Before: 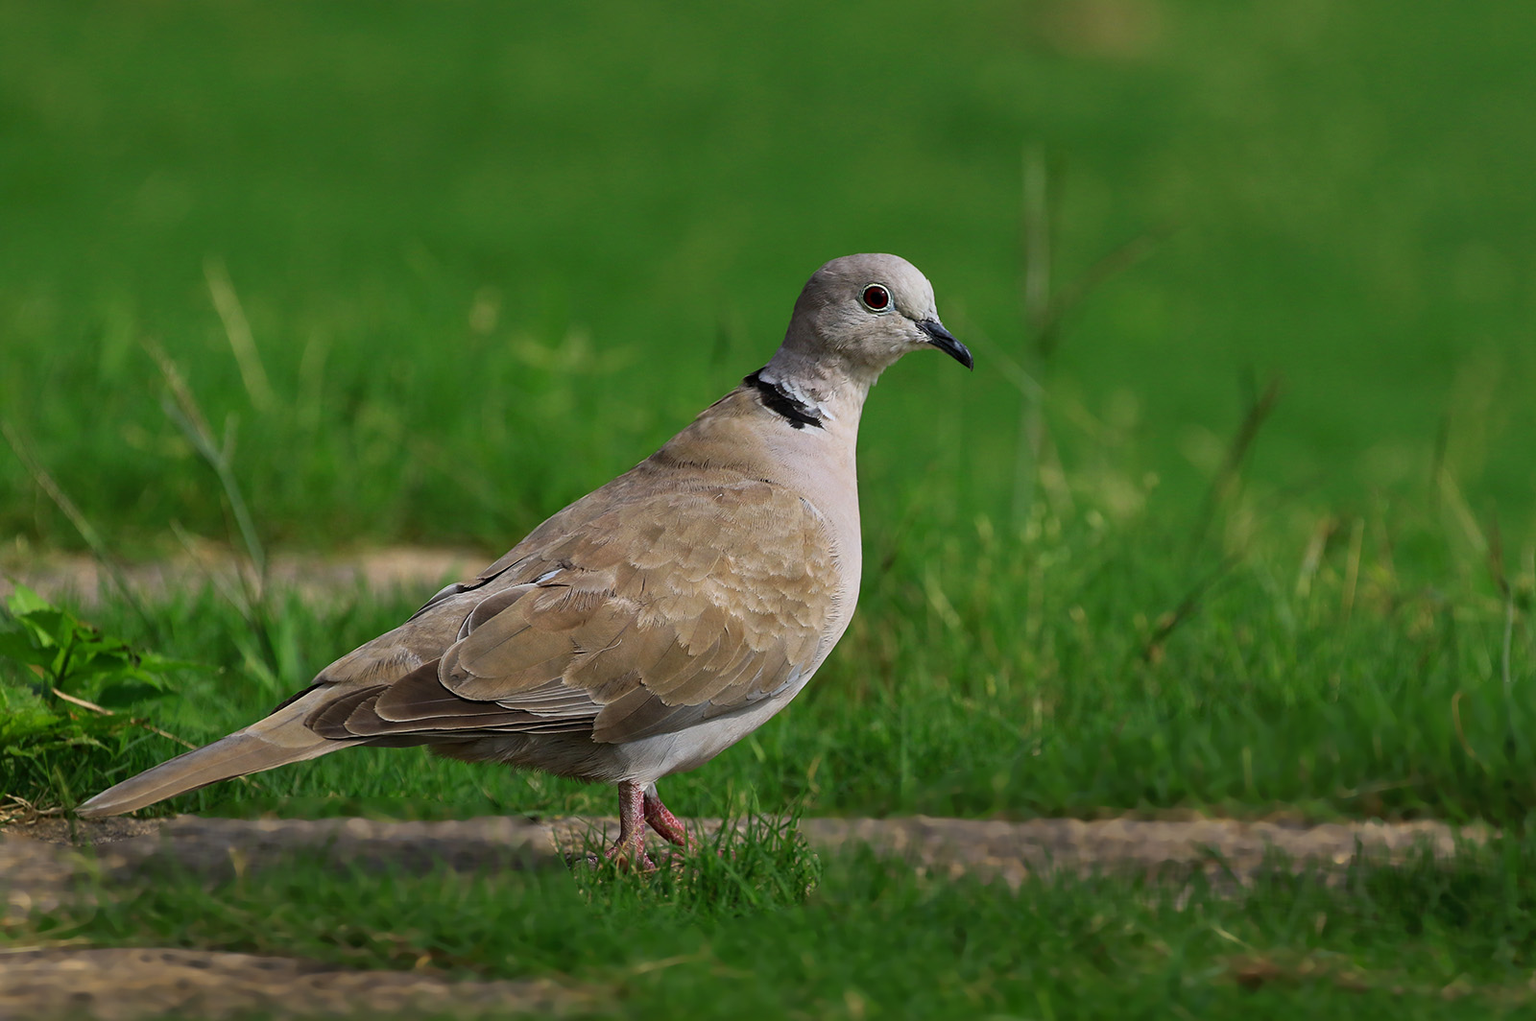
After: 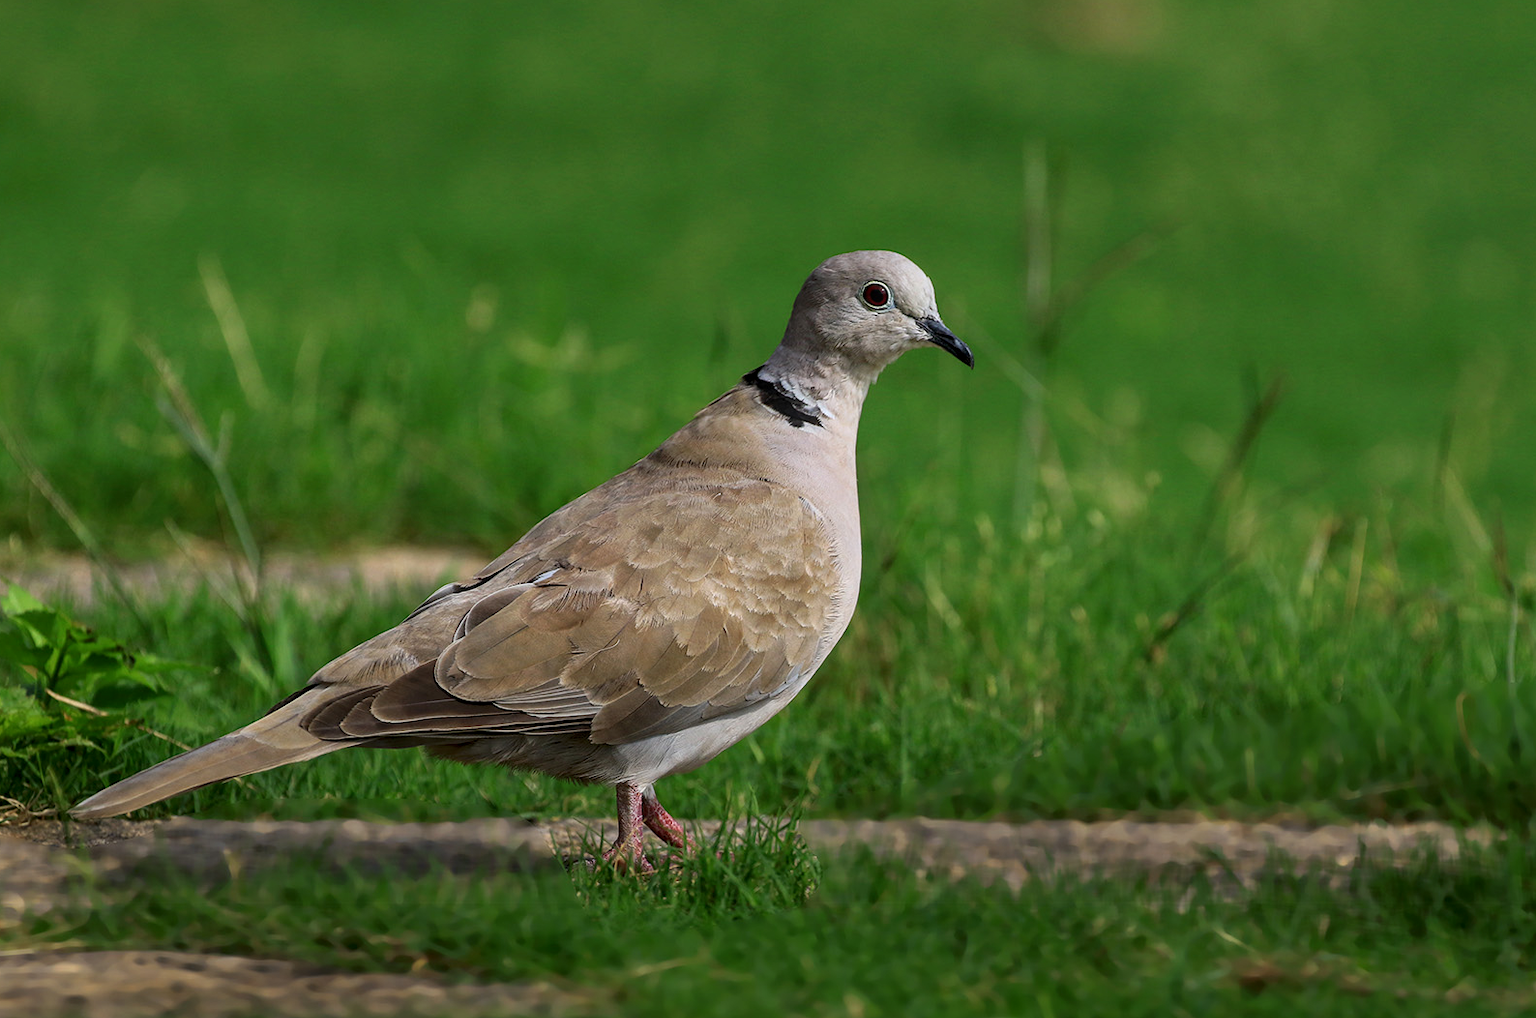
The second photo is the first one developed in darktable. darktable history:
tone equalizer: mask exposure compensation -0.508 EV
local contrast: on, module defaults
crop: left 0.445%, top 0.514%, right 0.252%, bottom 0.454%
